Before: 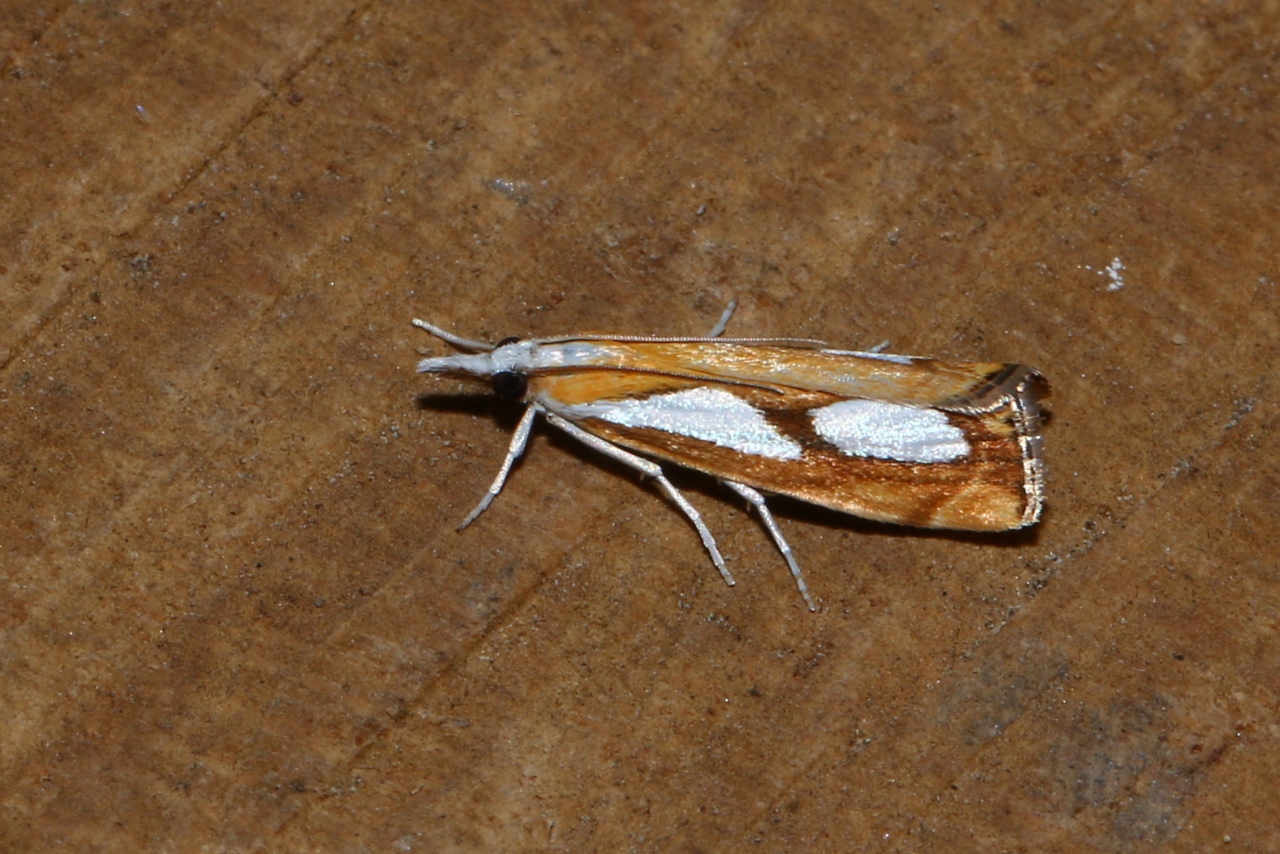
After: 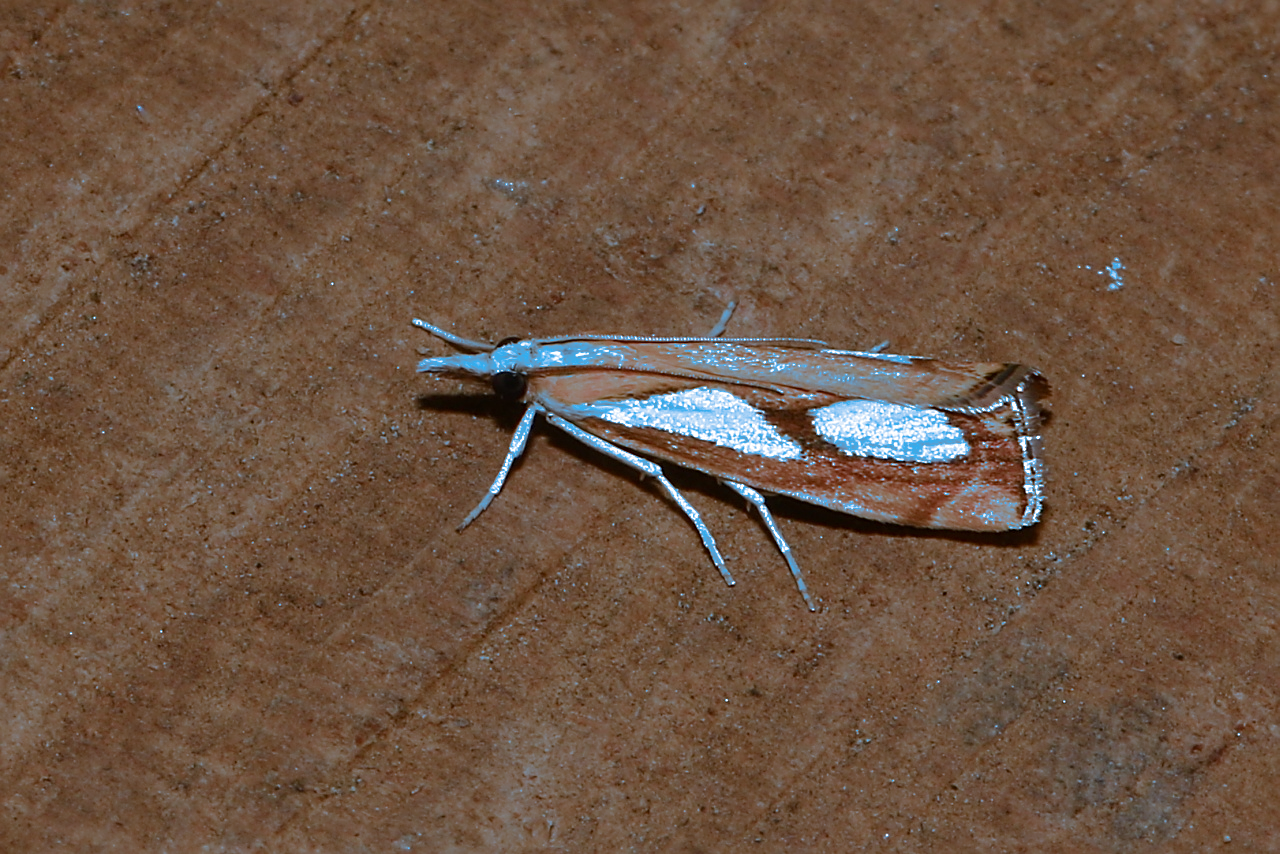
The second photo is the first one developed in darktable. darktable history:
sharpen: amount 0.6
split-toning: shadows › hue 220°, shadows › saturation 0.64, highlights › hue 220°, highlights › saturation 0.64, balance 0, compress 5.22%
